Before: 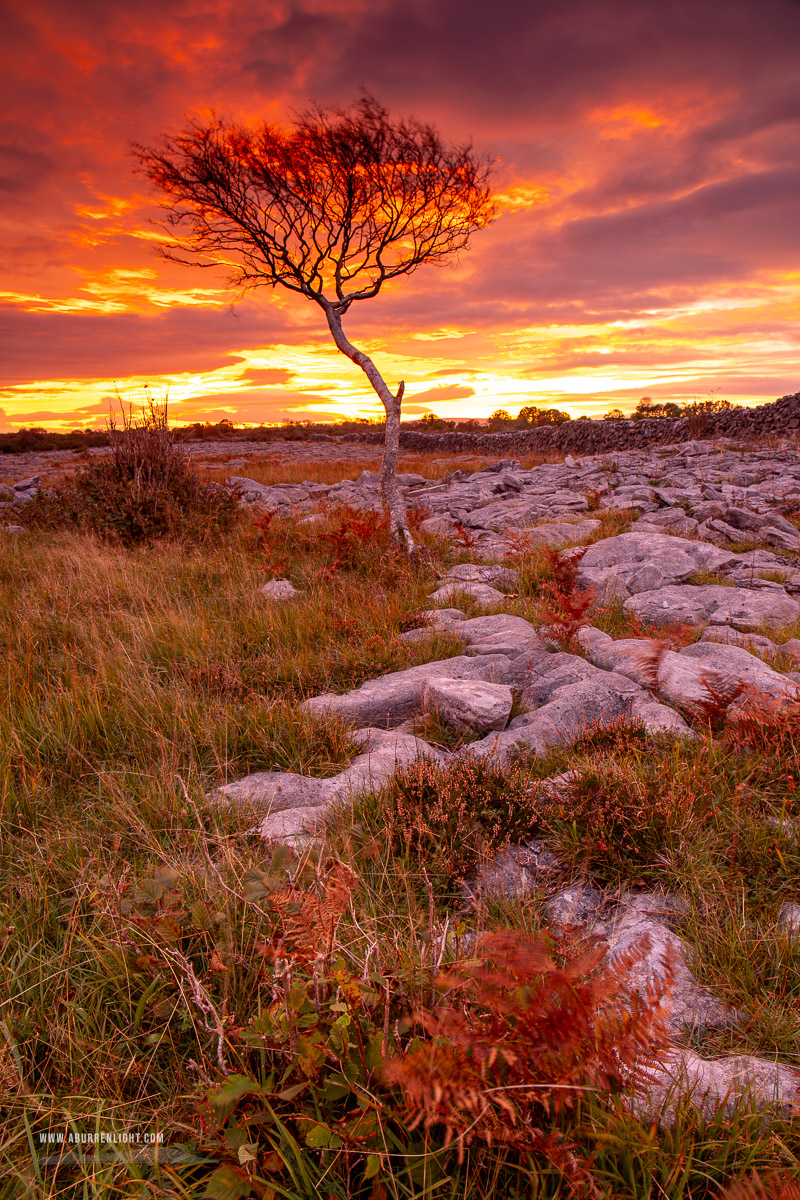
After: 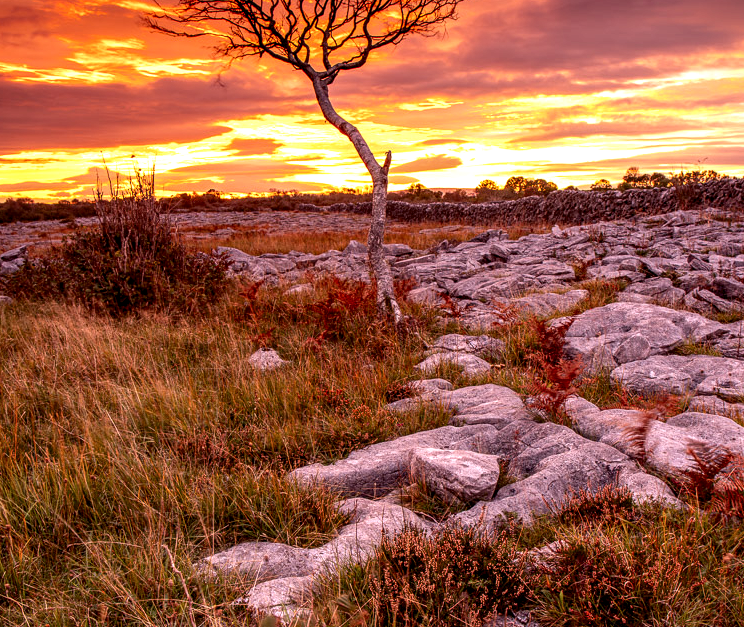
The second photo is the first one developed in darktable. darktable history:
local contrast: highlights 60%, shadows 60%, detail 160%
crop: left 1.744%, top 19.225%, right 5.069%, bottom 28.357%
